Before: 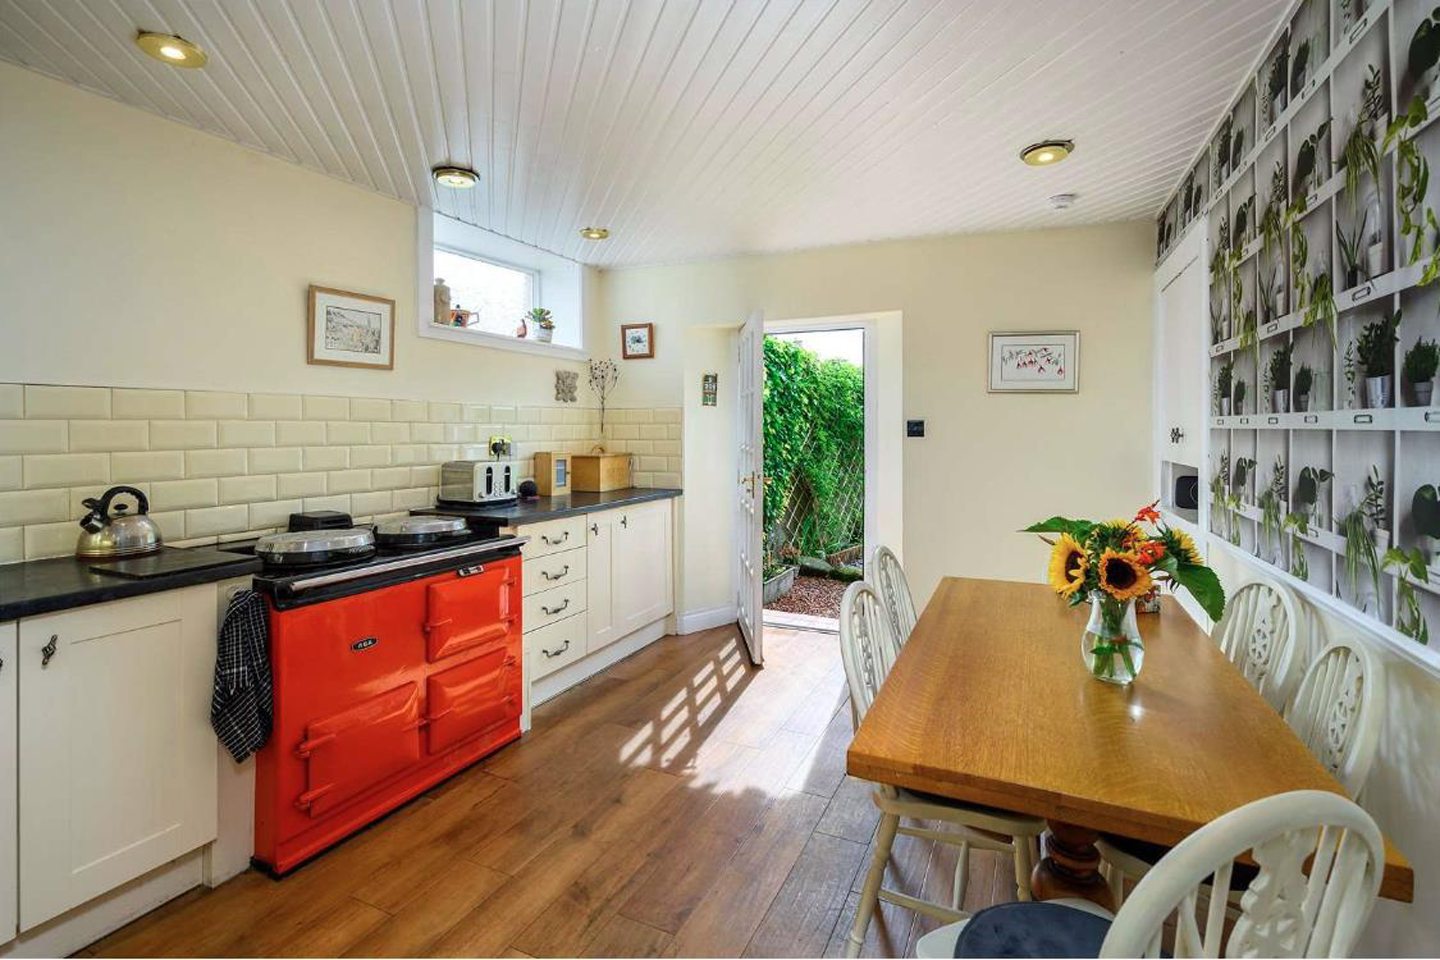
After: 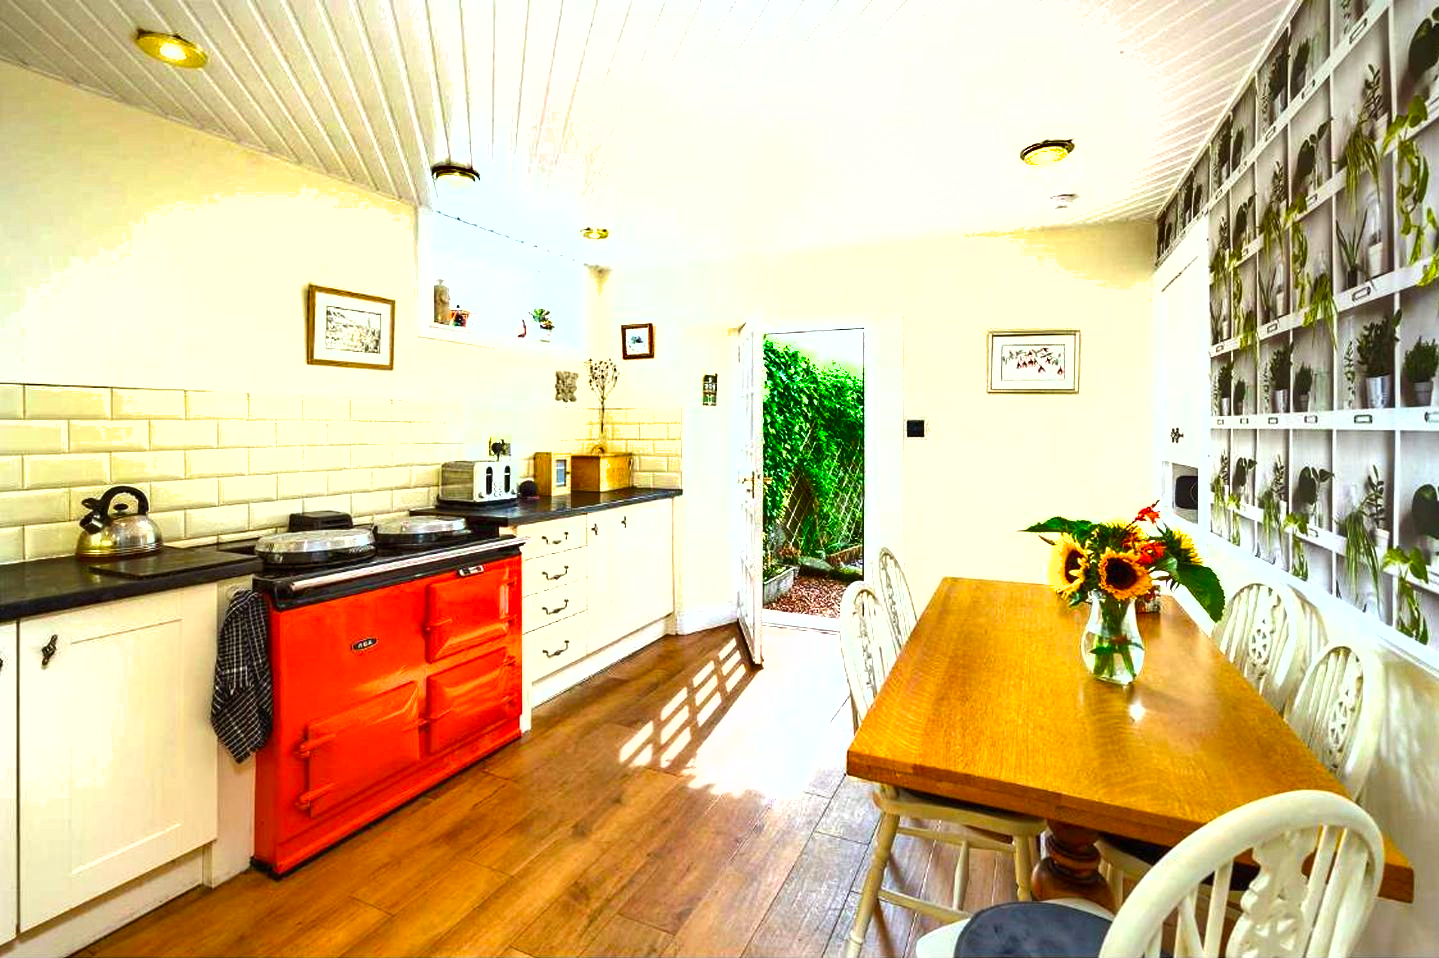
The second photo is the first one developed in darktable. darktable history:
crop: top 0.07%, bottom 0.127%
exposure: black level correction 0, exposure 1.2 EV, compensate highlight preservation false
color balance rgb: power › chroma 2.522%, power › hue 66.89°, linear chroma grading › global chroma 15.41%, perceptual saturation grading › global saturation -0.024%, global vibrance 20%
shadows and highlights: low approximation 0.01, soften with gaussian
